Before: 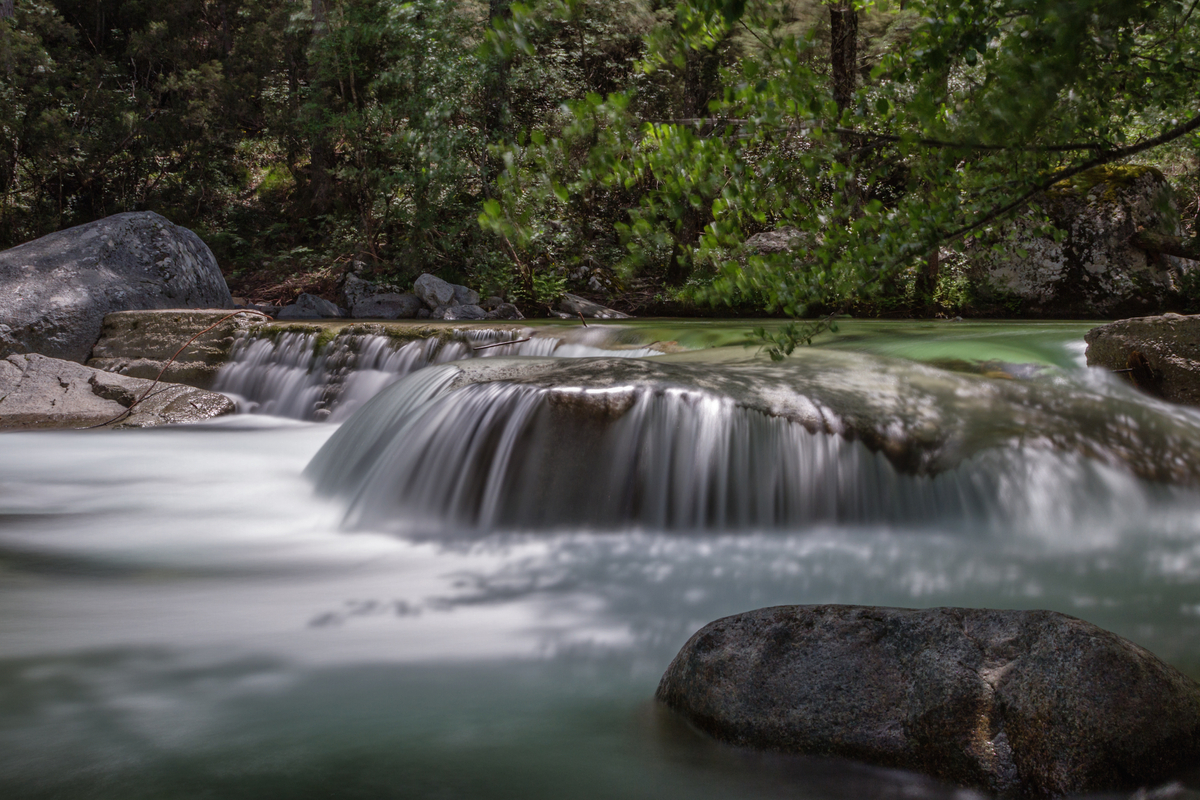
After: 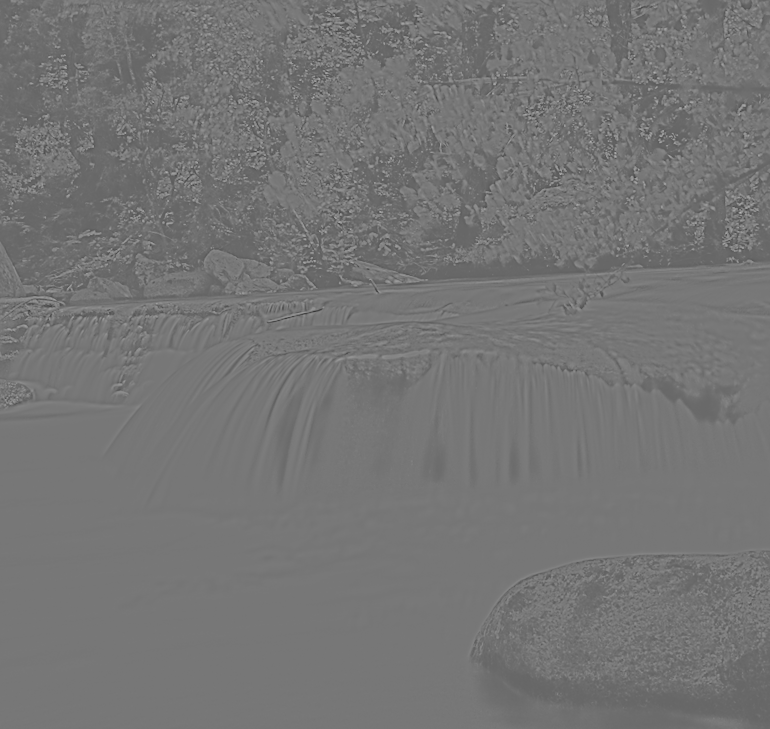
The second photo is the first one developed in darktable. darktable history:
sharpen: on, module defaults
rotate and perspective: rotation -3.52°, crop left 0.036, crop right 0.964, crop top 0.081, crop bottom 0.919
crop and rotate: left 15.754%, right 17.579%
exposure: black level correction 0.029, exposure -0.073 EV, compensate highlight preservation false
highpass: sharpness 6%, contrast boost 7.63%
filmic rgb: black relative exposure -14.19 EV, white relative exposure 3.39 EV, hardness 7.89, preserve chrominance max RGB
